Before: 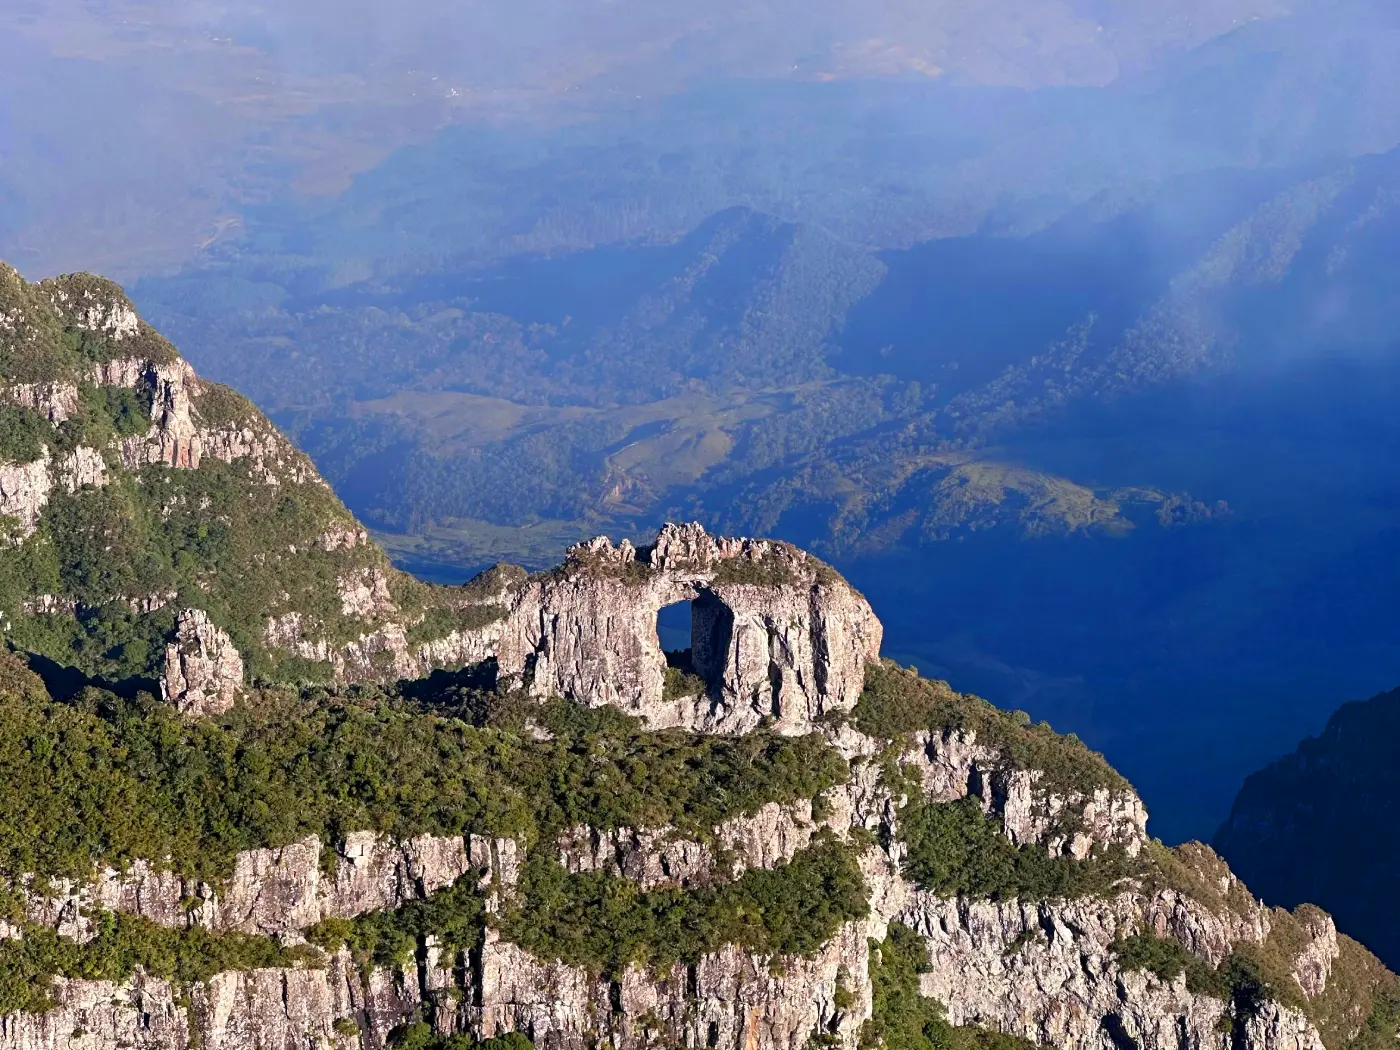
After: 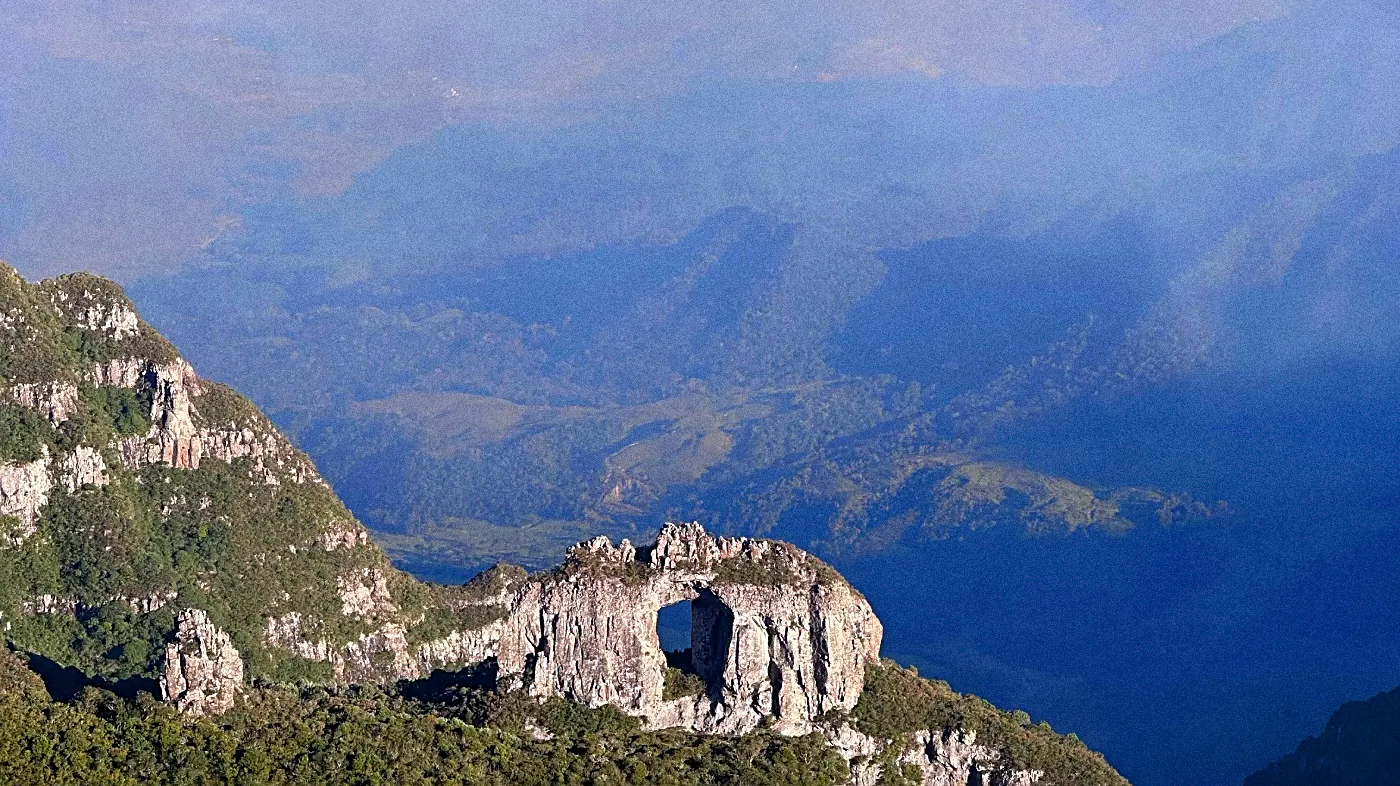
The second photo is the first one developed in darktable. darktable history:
grain: coarseness 0.09 ISO, strength 40%
sharpen: on, module defaults
crop: bottom 24.967%
